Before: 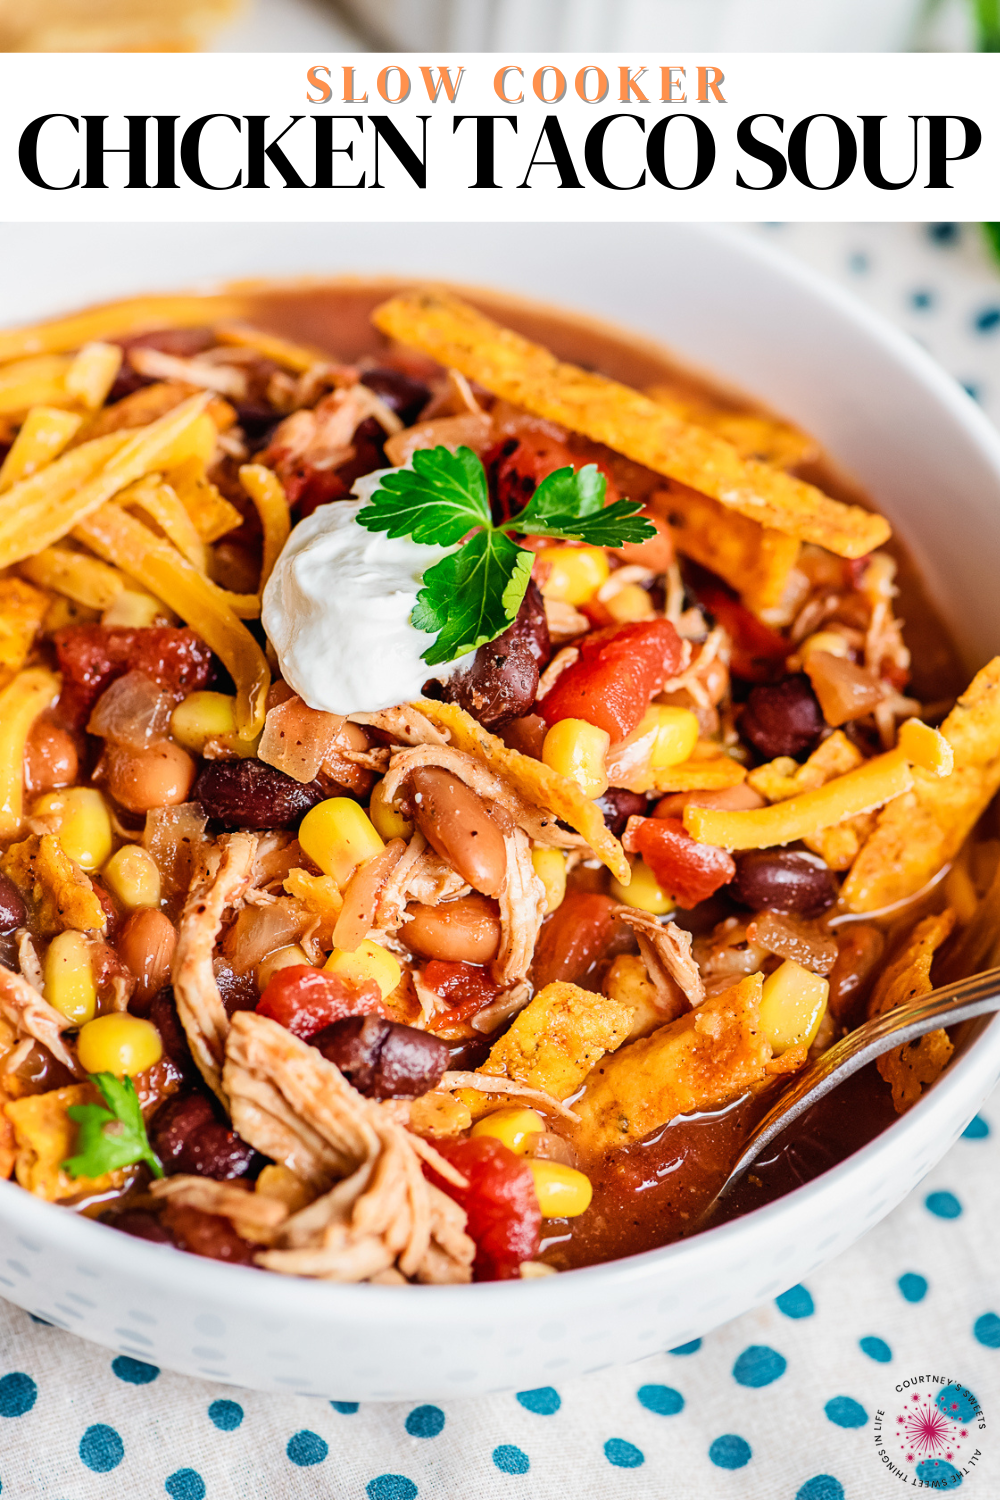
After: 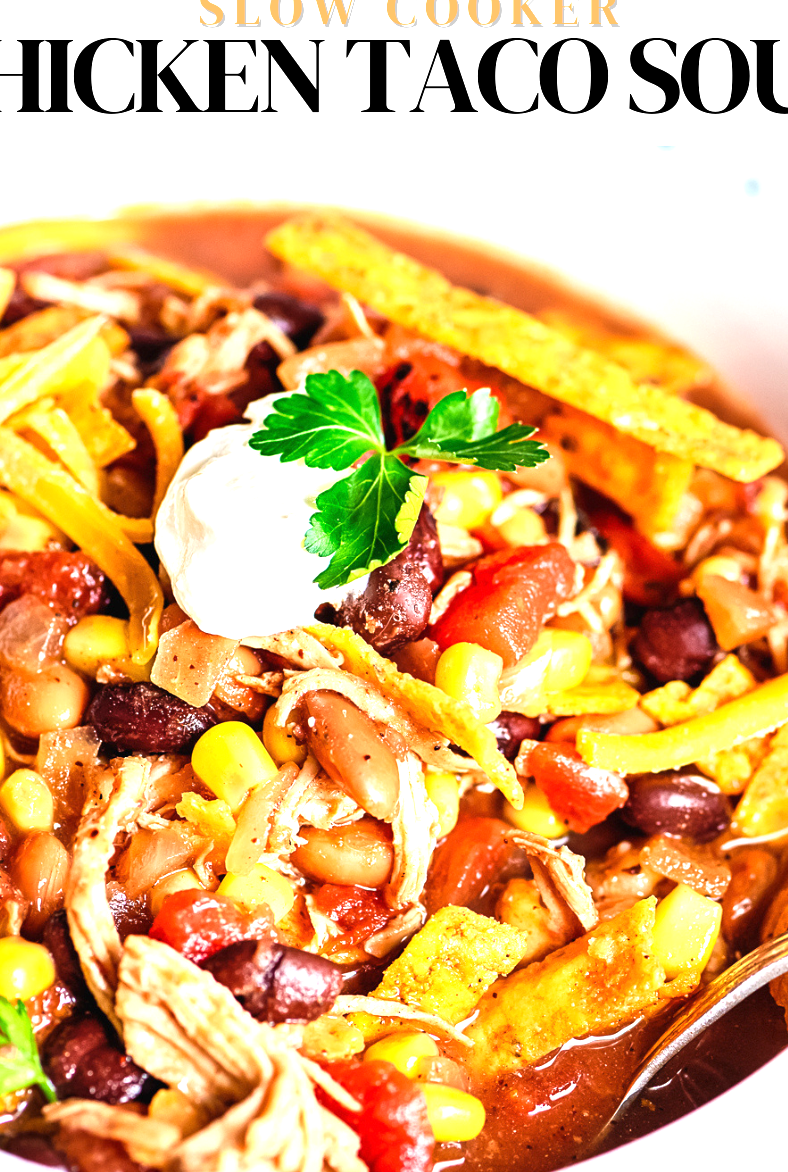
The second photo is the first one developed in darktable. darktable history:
exposure: exposure 1 EV, compensate highlight preservation false
crop and rotate: left 10.77%, top 5.1%, right 10.41%, bottom 16.76%
